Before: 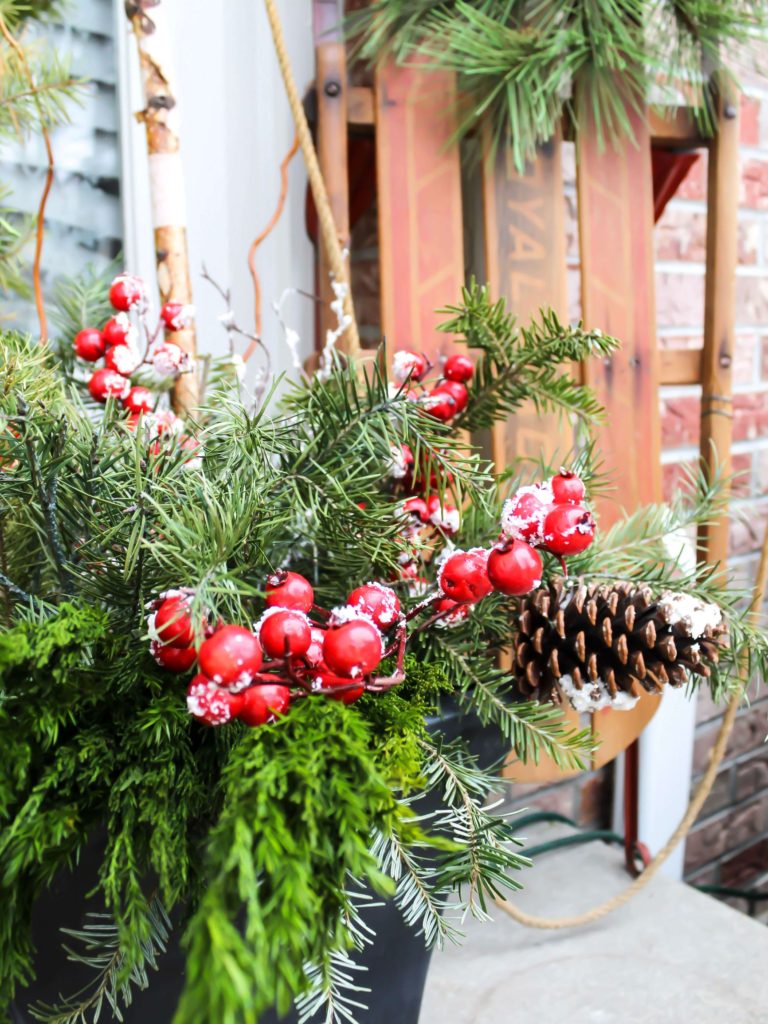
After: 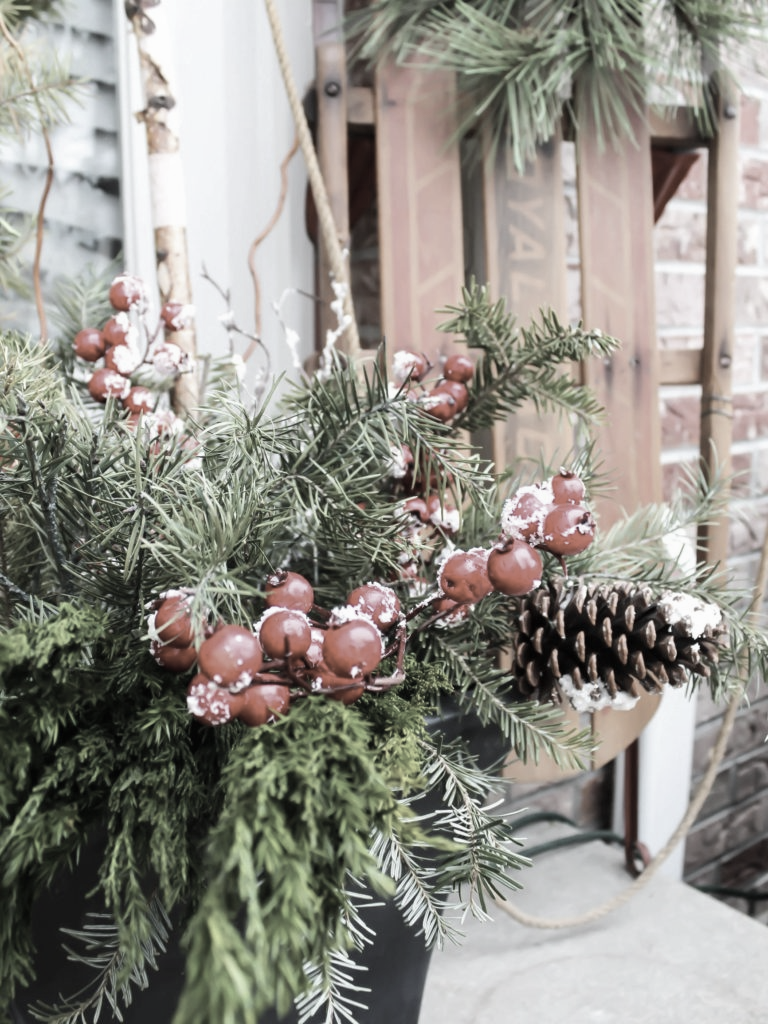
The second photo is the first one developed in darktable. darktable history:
color zones: curves: ch1 [(0, 0.153) (0.143, 0.15) (0.286, 0.151) (0.429, 0.152) (0.571, 0.152) (0.714, 0.151) (0.857, 0.151) (1, 0.153)]
local contrast: mode bilateral grid, contrast 100, coarseness 100, detail 91%, midtone range 0.2
